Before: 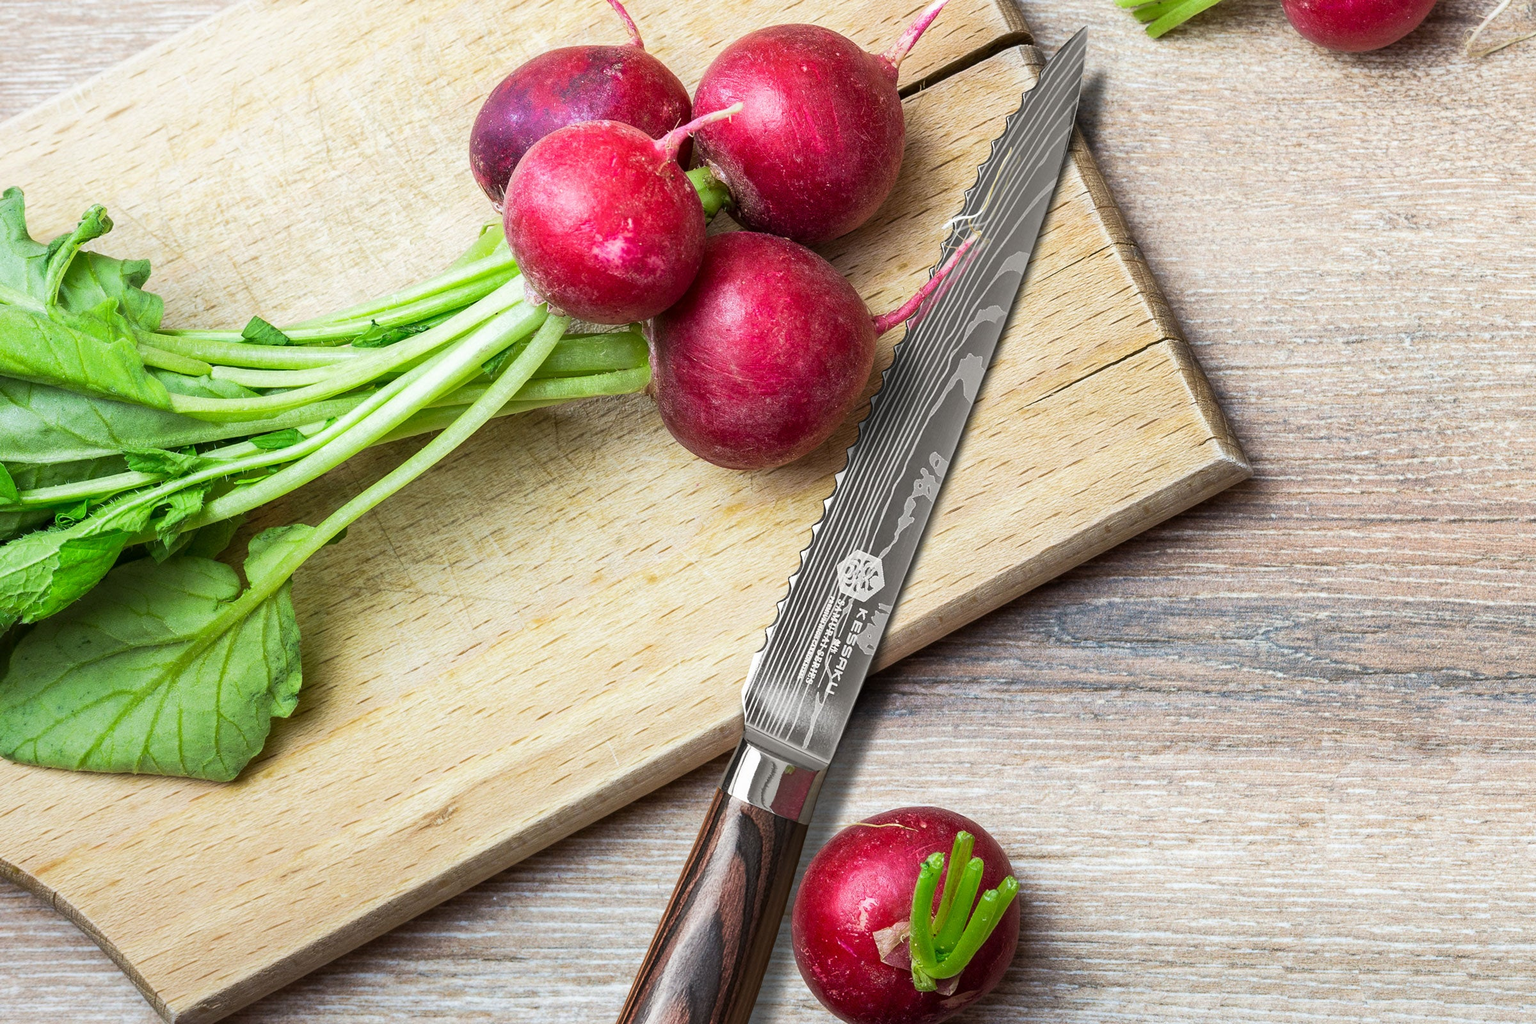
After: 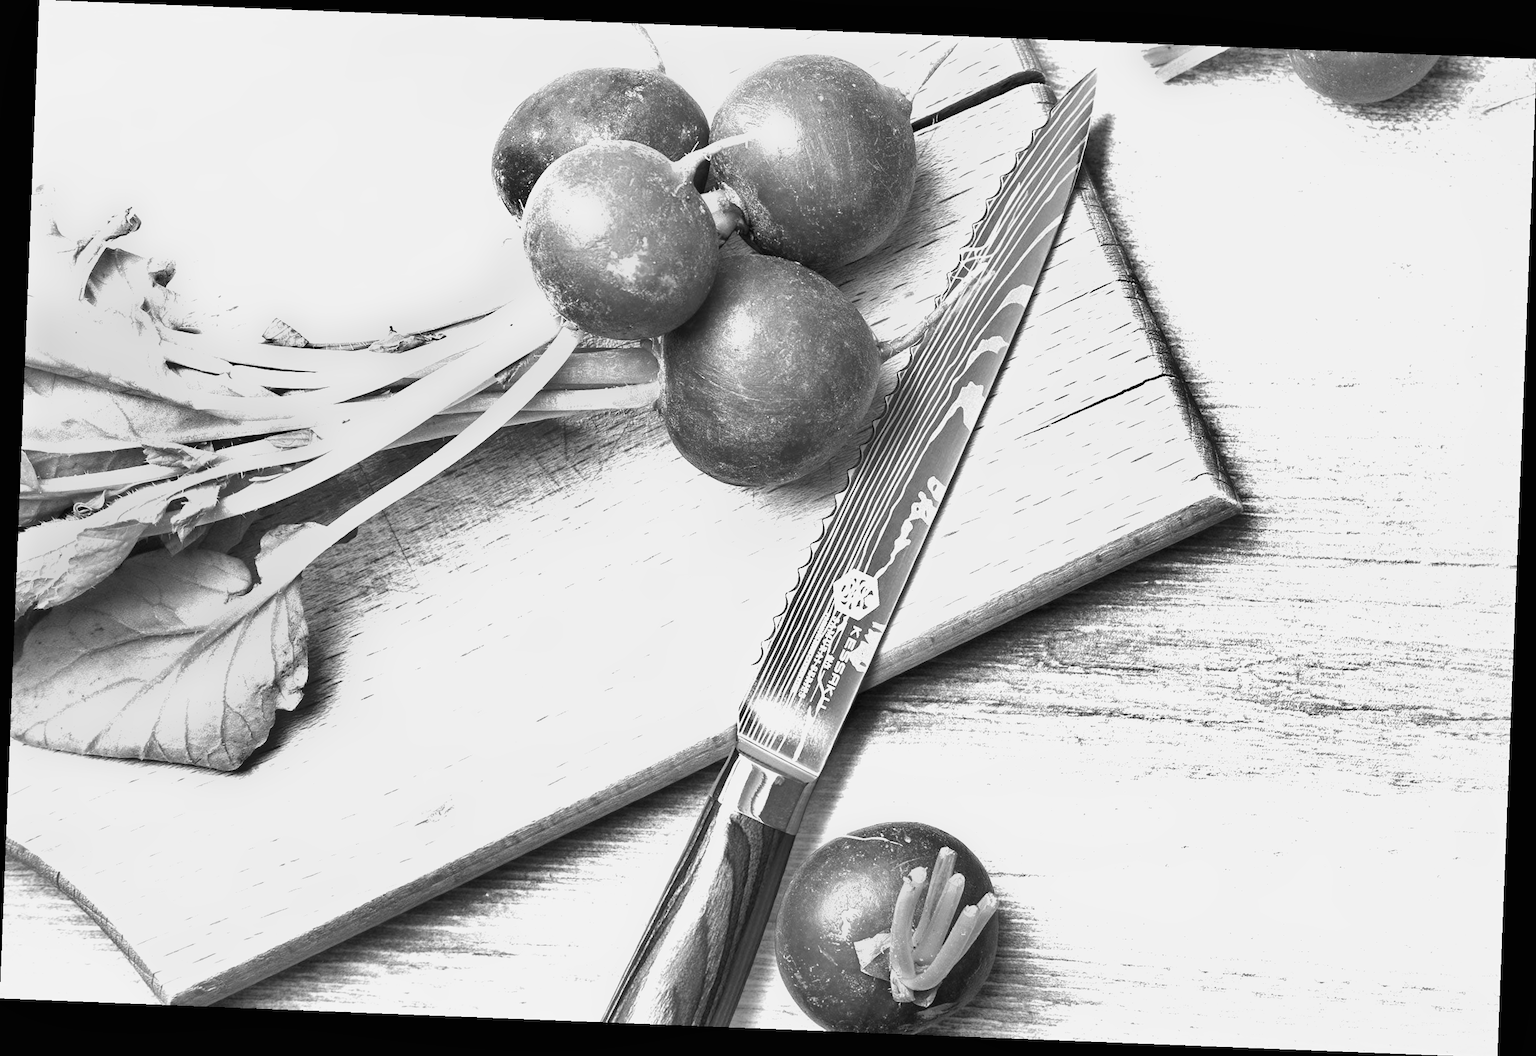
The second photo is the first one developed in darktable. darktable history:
exposure: black level correction 0, exposure 1.45 EV, compensate exposure bias true, compensate highlight preservation false
rotate and perspective: rotation 2.27°, automatic cropping off
shadows and highlights: low approximation 0.01, soften with gaussian
monochrome: a 14.95, b -89.96
